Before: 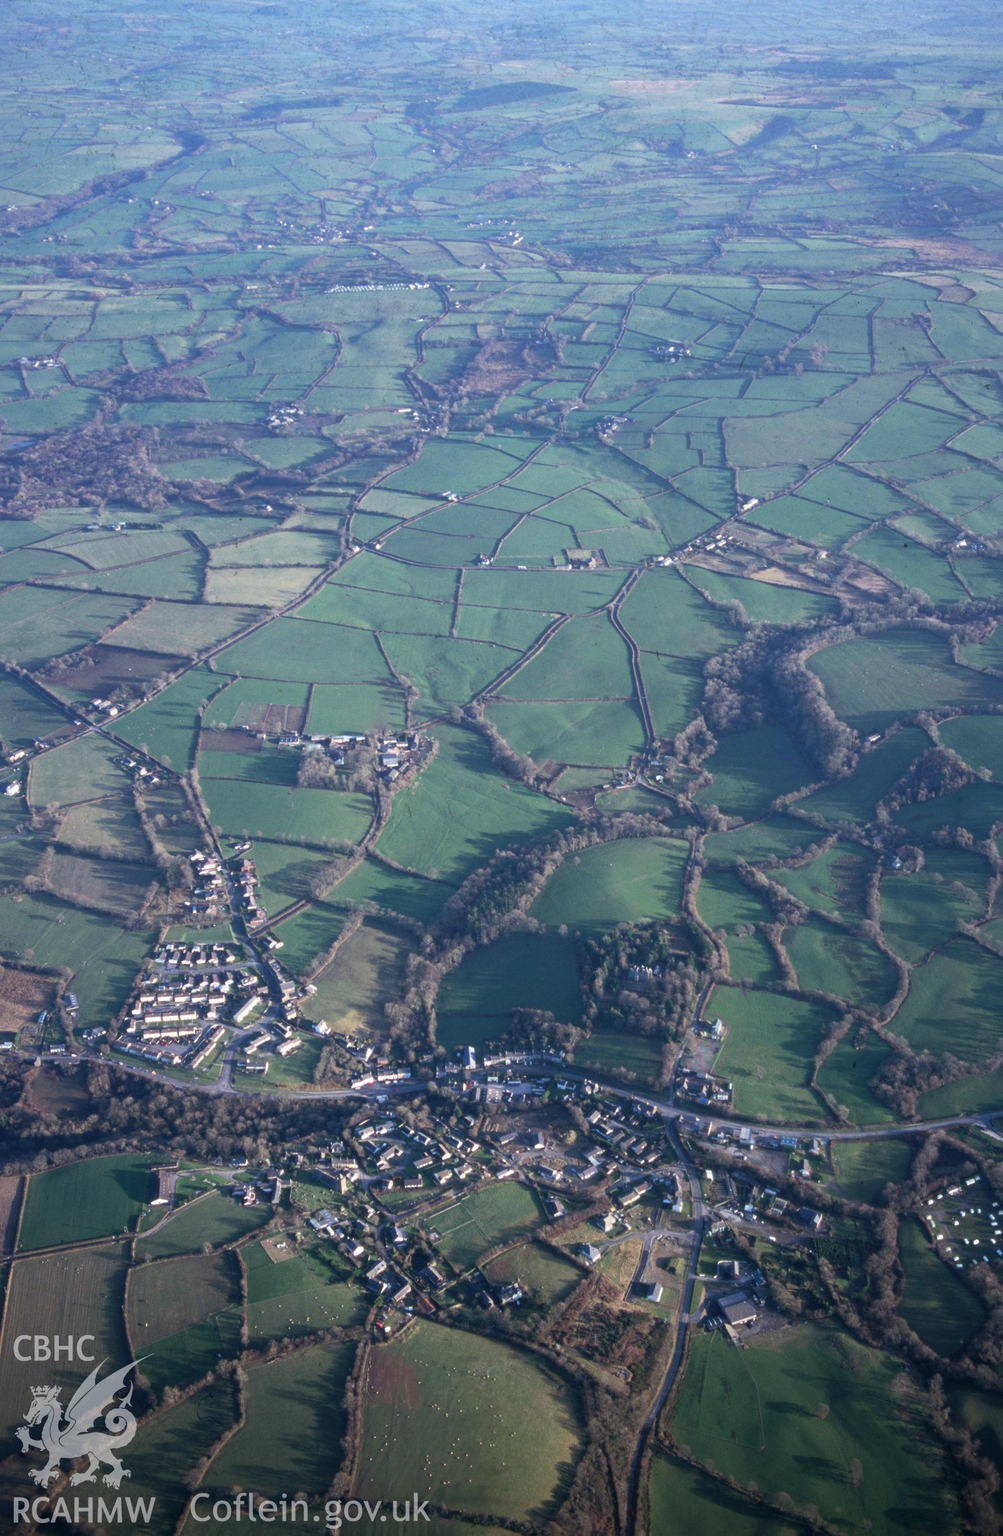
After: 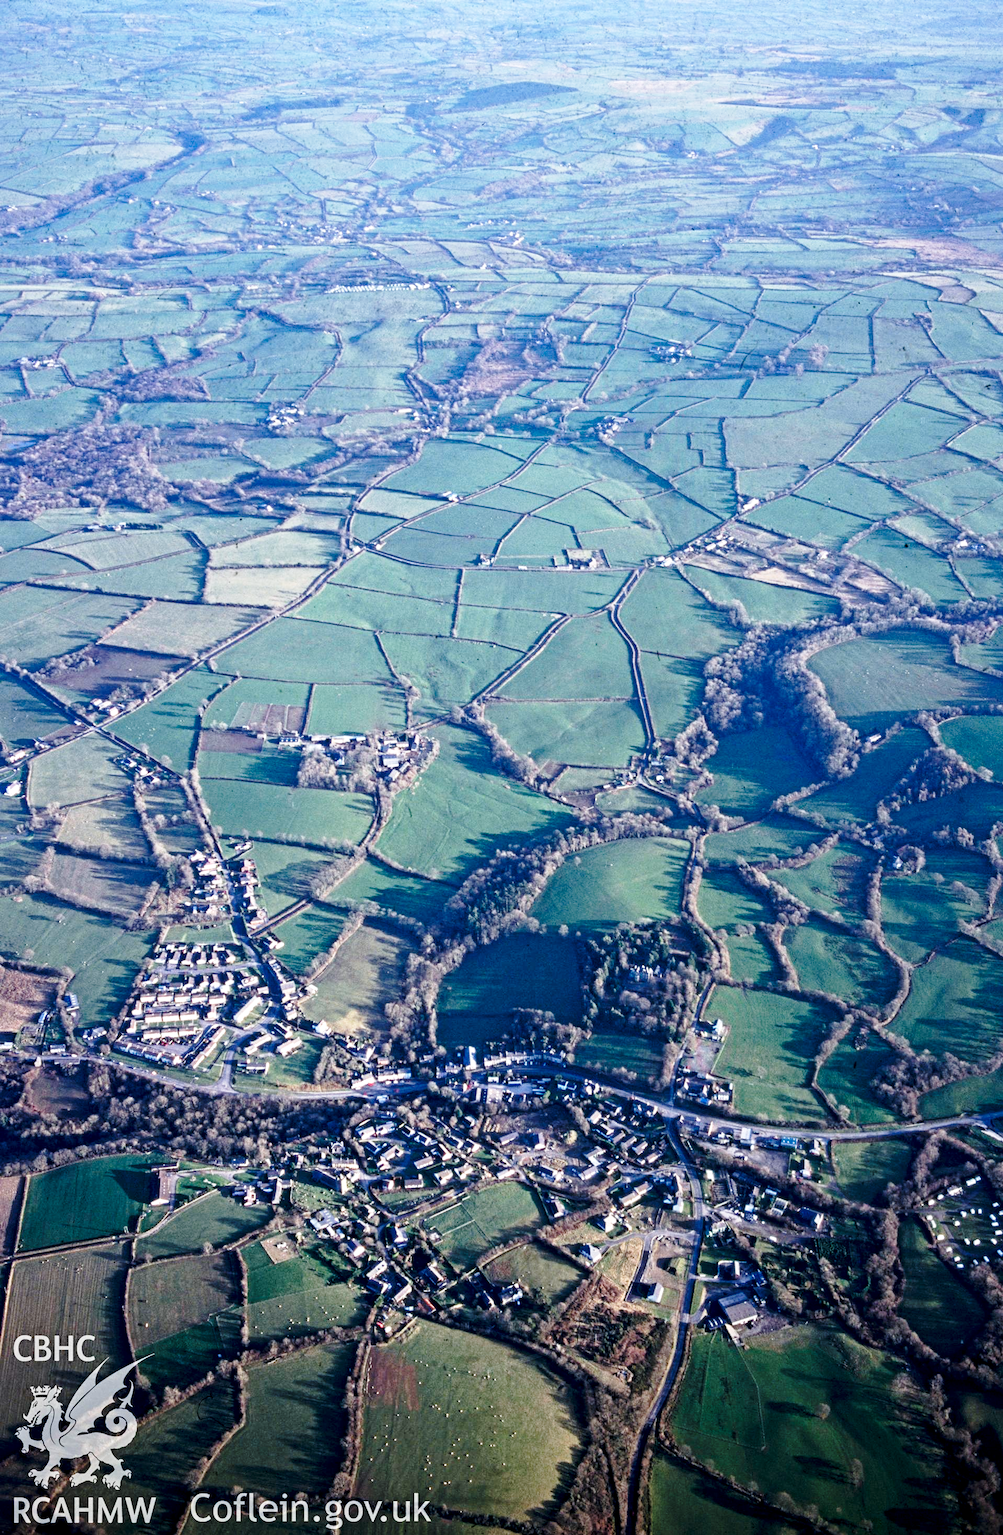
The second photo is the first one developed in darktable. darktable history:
base curve: curves: ch0 [(0, 0) (0.036, 0.037) (0.121, 0.228) (0.46, 0.76) (0.859, 0.983) (1, 1)], preserve colors none
exposure: black level correction 0.011, compensate highlight preservation false
contrast equalizer: octaves 7, y [[0.406, 0.494, 0.589, 0.753, 0.877, 0.999], [0.5 ×6], [0.5 ×6], [0 ×6], [0 ×6]], mix 0.299
